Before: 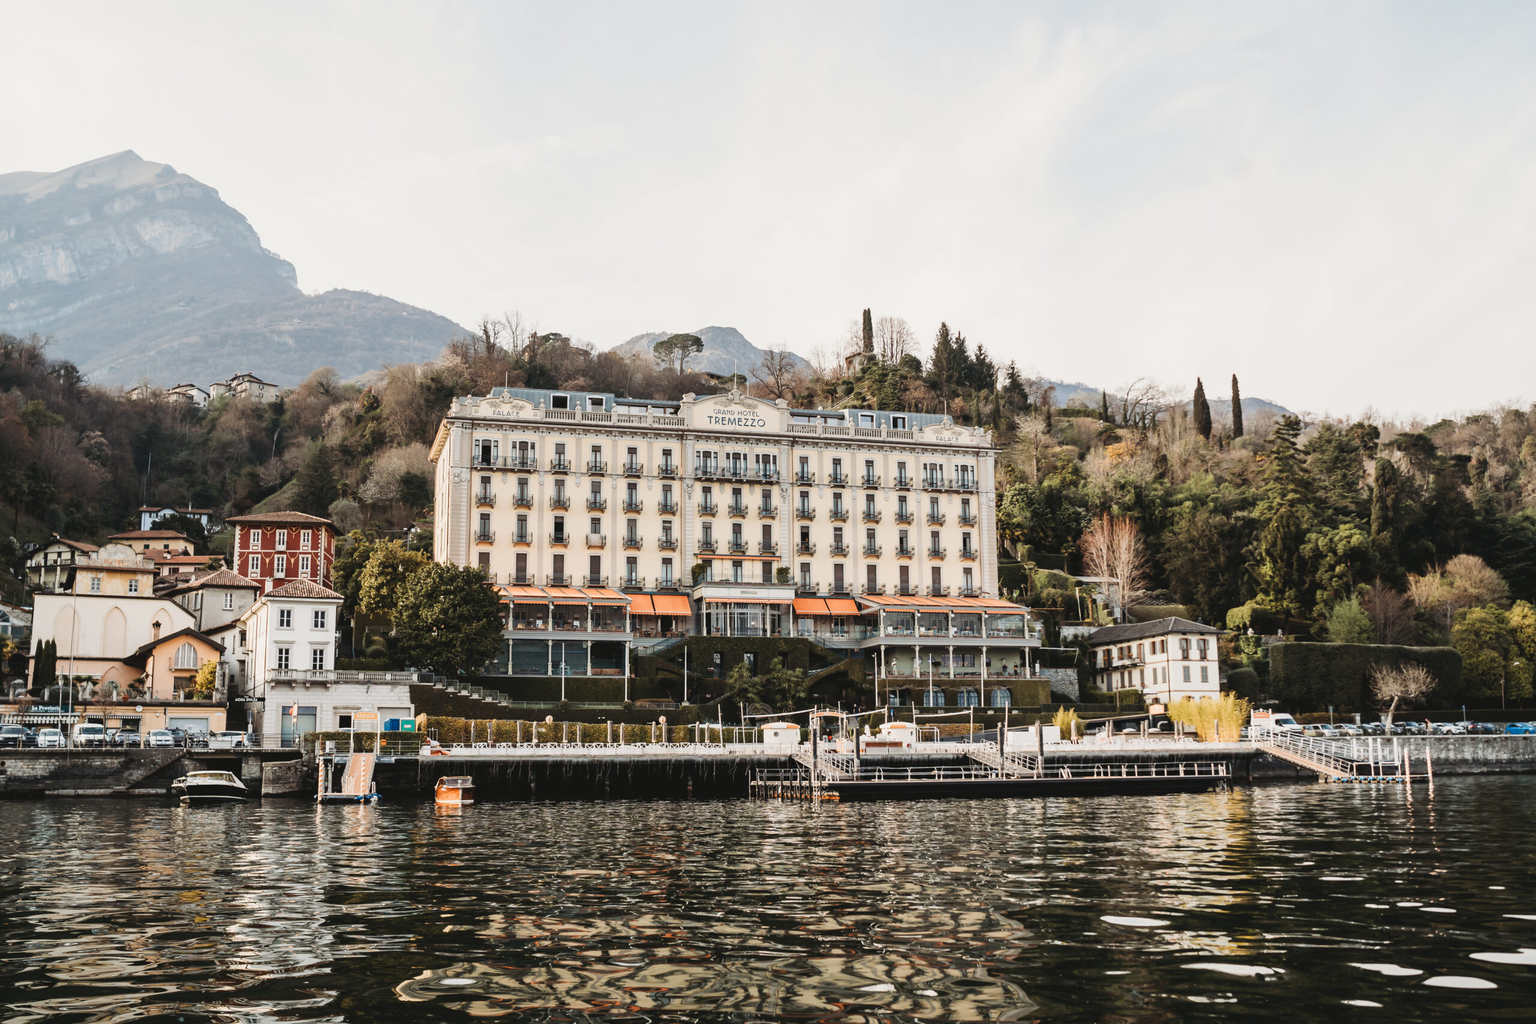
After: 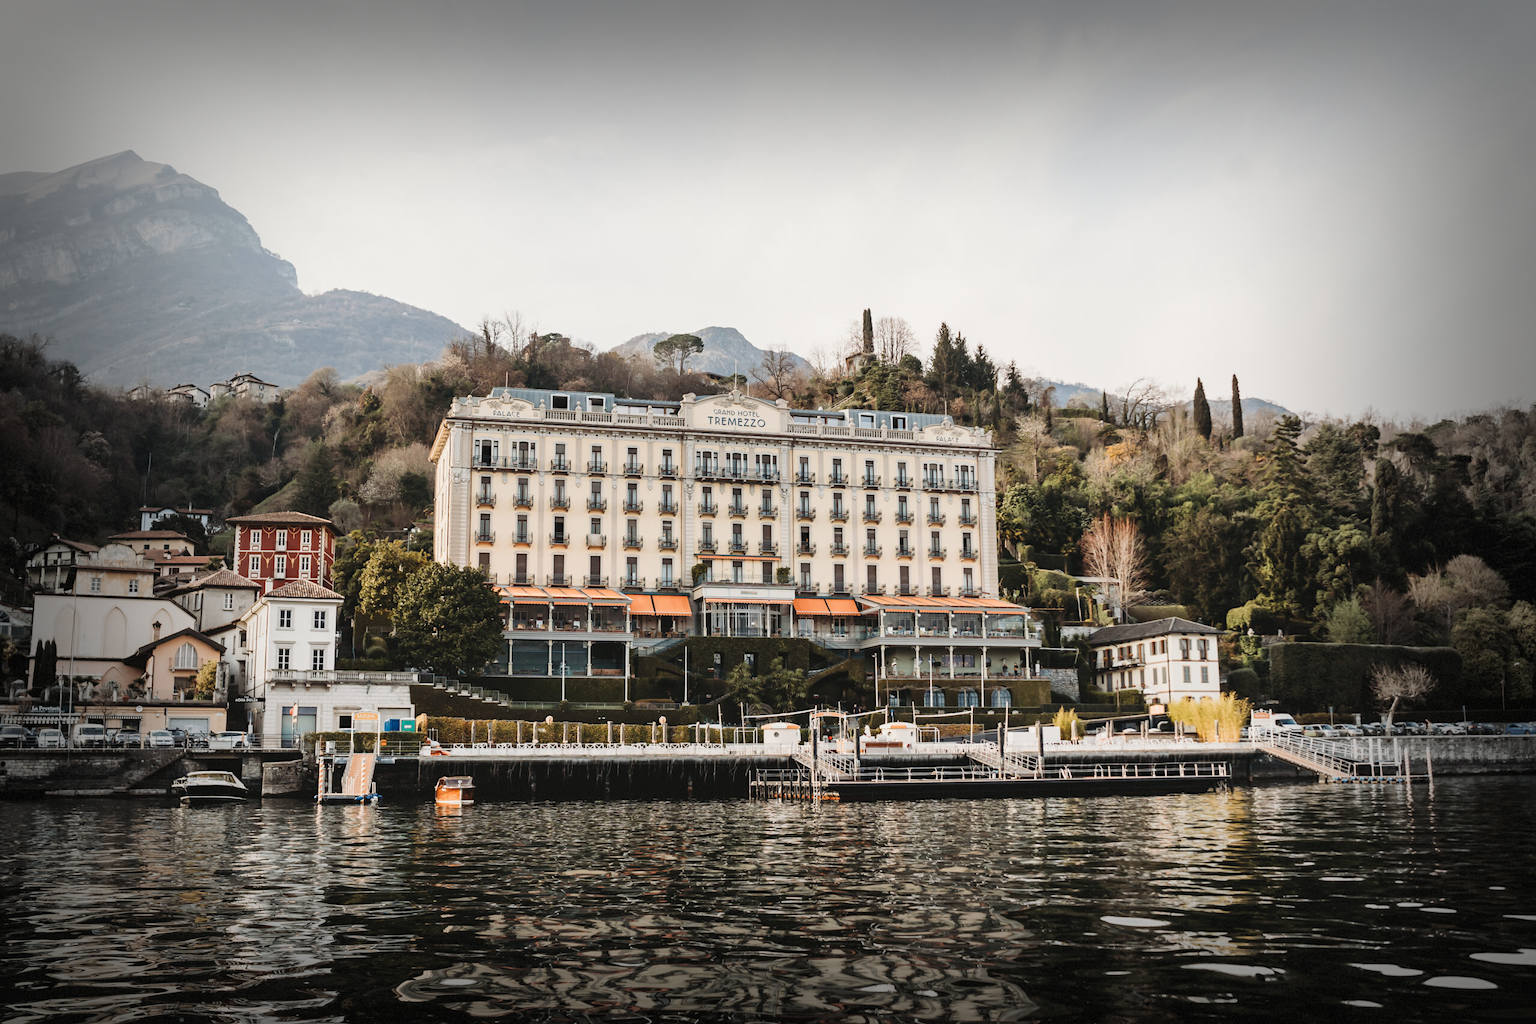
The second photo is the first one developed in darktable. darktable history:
vignetting: fall-off start 53.56%, brightness -0.731, saturation -0.483, automatic ratio true, width/height ratio 1.318, shape 0.219, dithering 8-bit output
